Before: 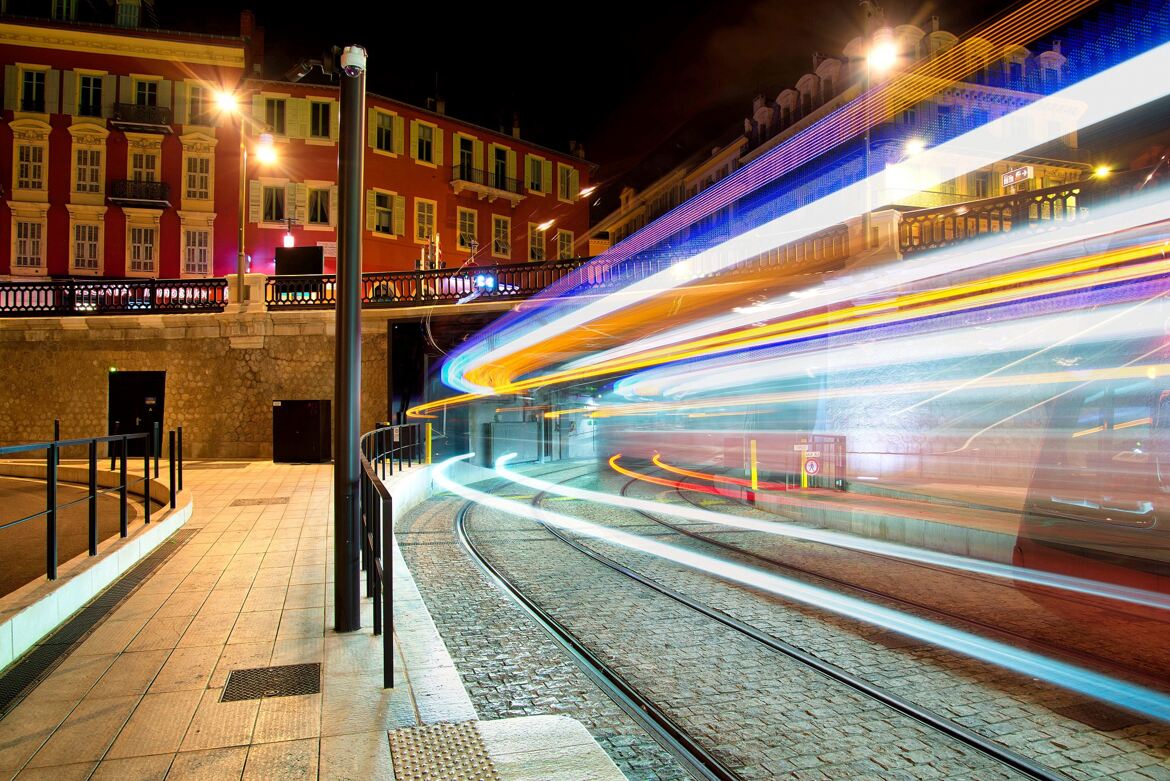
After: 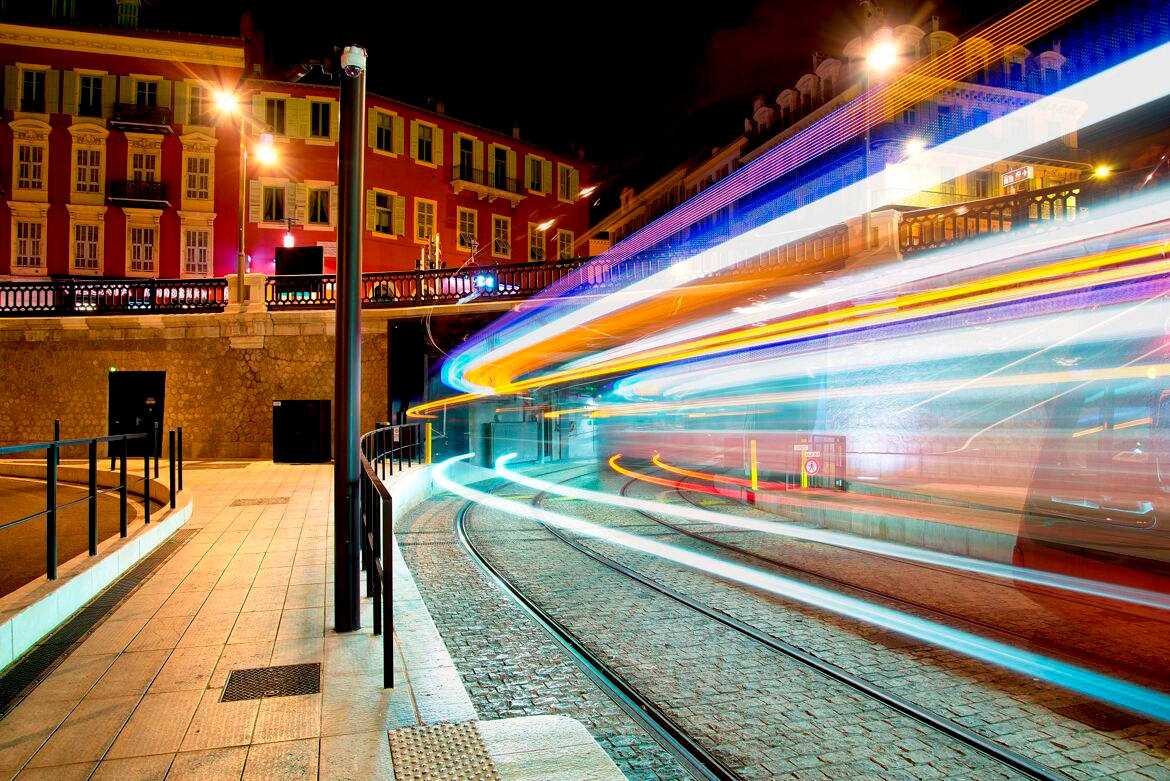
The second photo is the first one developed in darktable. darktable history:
exposure: black level correction 0.007, compensate highlight preservation false
